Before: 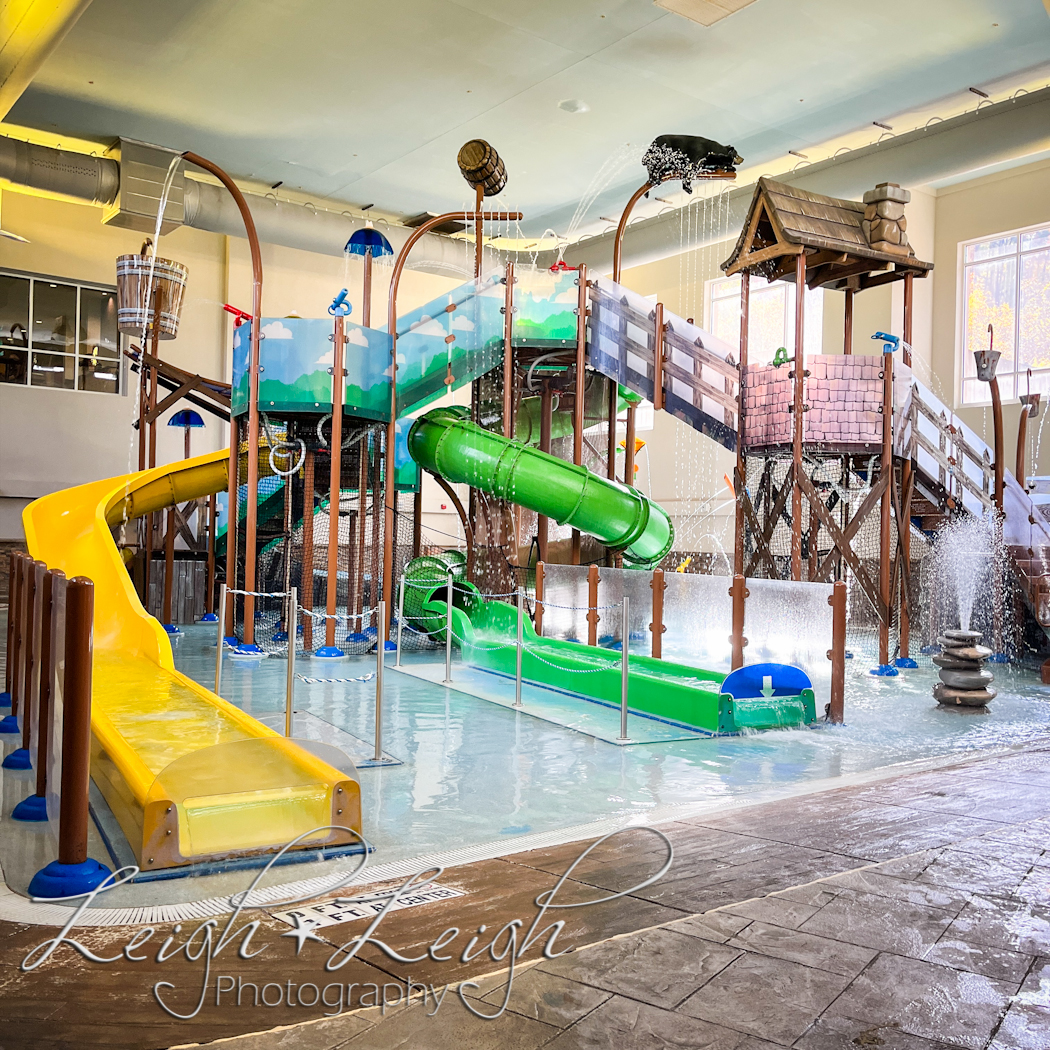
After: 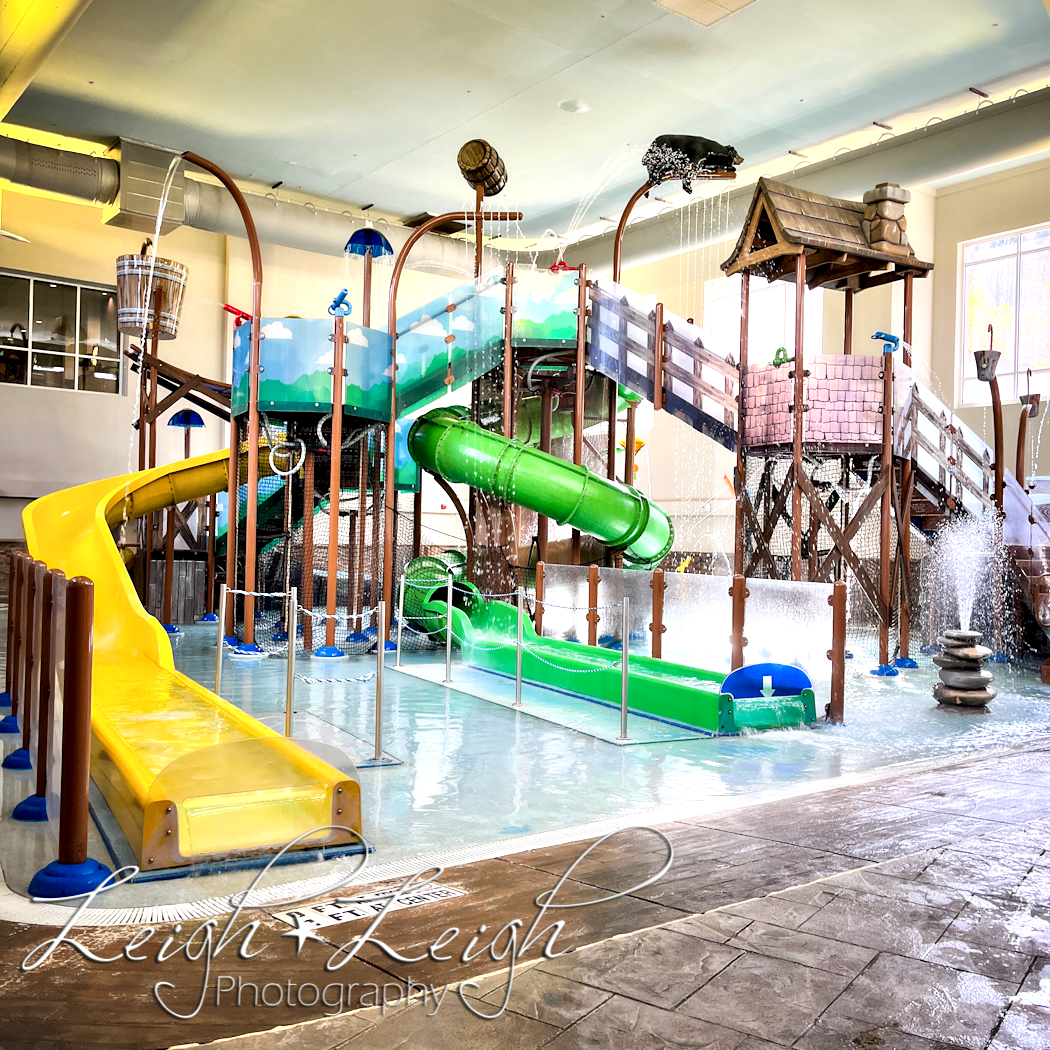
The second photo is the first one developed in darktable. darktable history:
exposure: exposure 0.293 EV, compensate exposure bias true, compensate highlight preservation false
contrast equalizer: y [[0.514, 0.573, 0.581, 0.508, 0.5, 0.5], [0.5 ×6], [0.5 ×6], [0 ×6], [0 ×6]]
